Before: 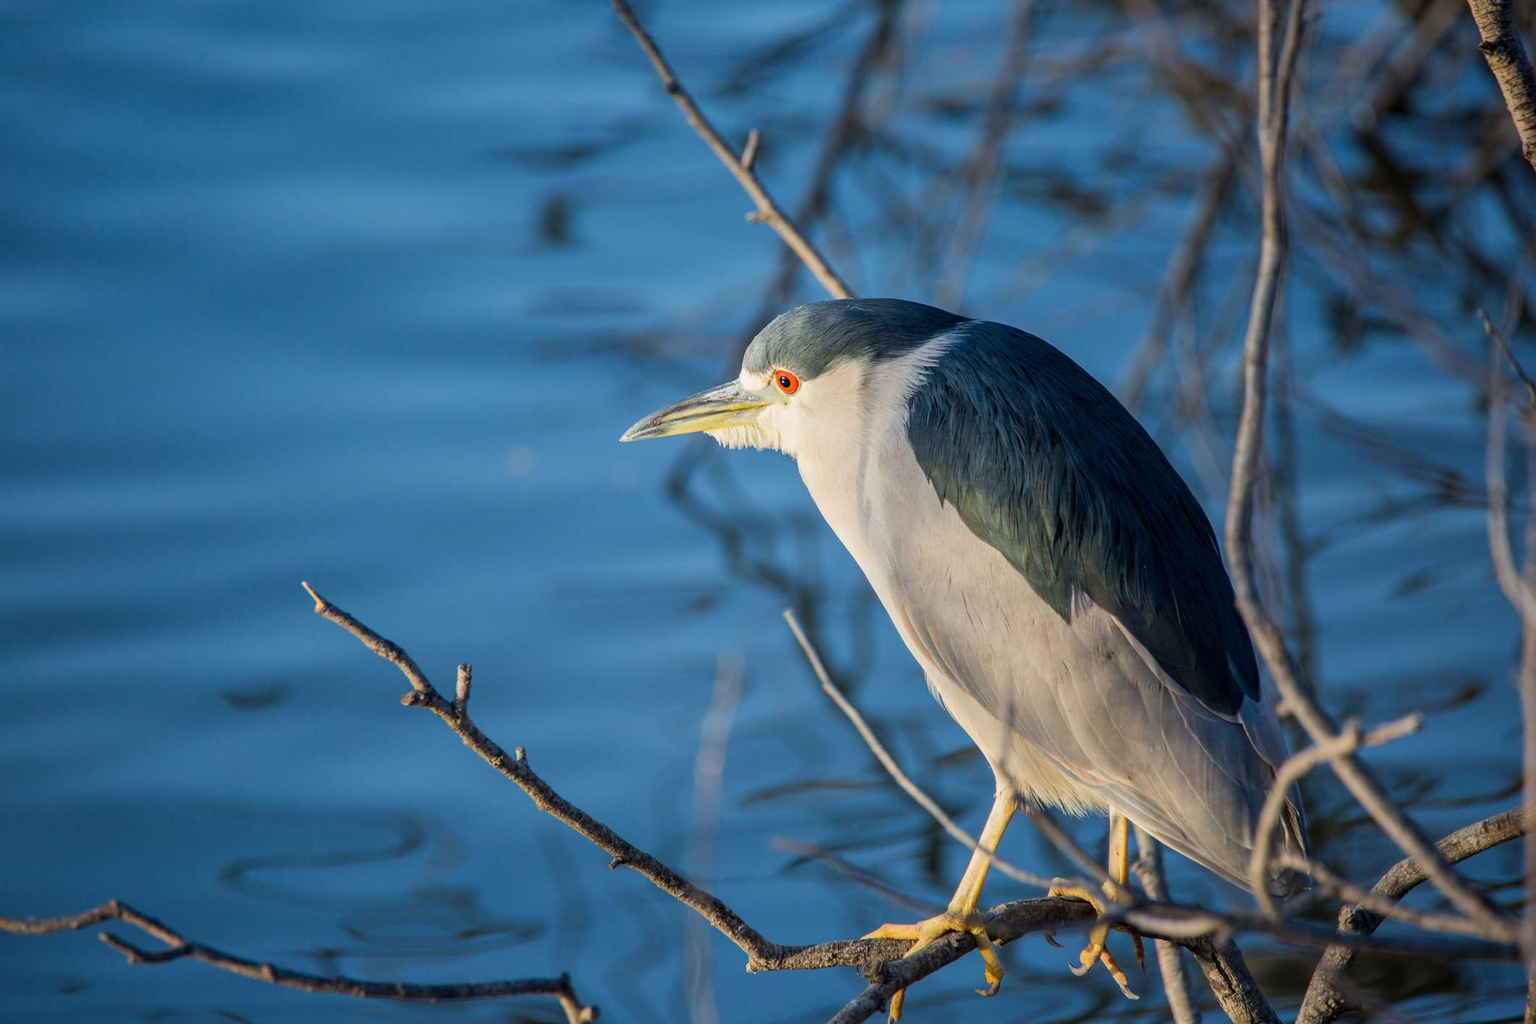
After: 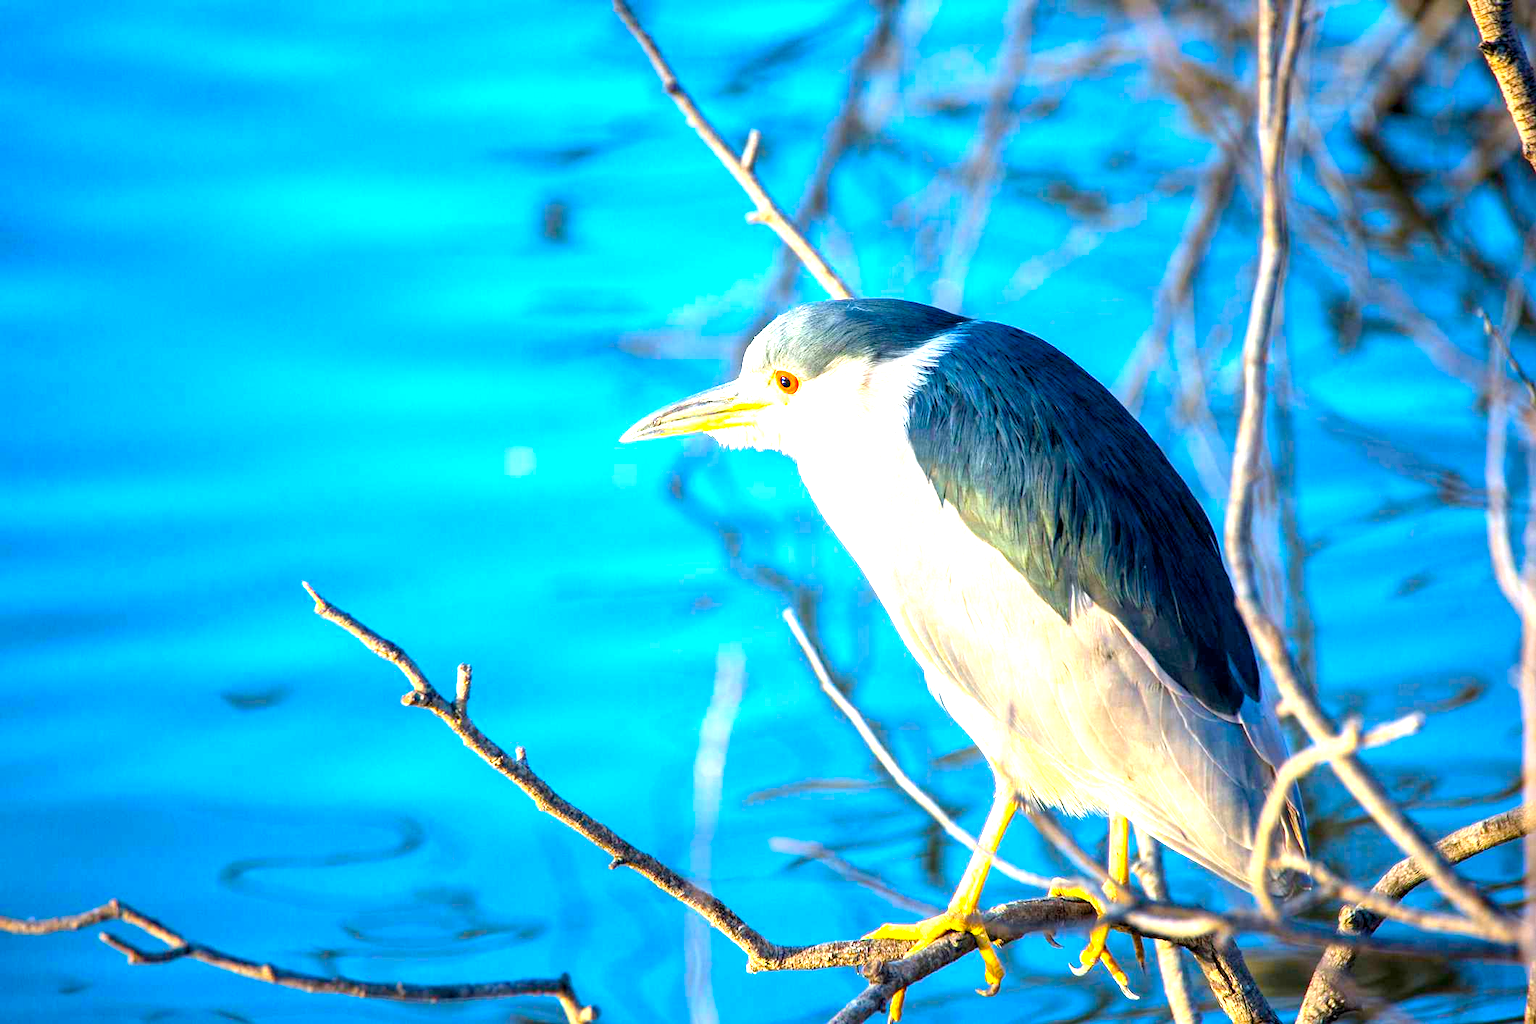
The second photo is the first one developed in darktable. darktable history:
exposure: black level correction 0.001, exposure 2 EV, compensate highlight preservation false
color balance rgb: perceptual saturation grading › global saturation 30%, global vibrance 30%
